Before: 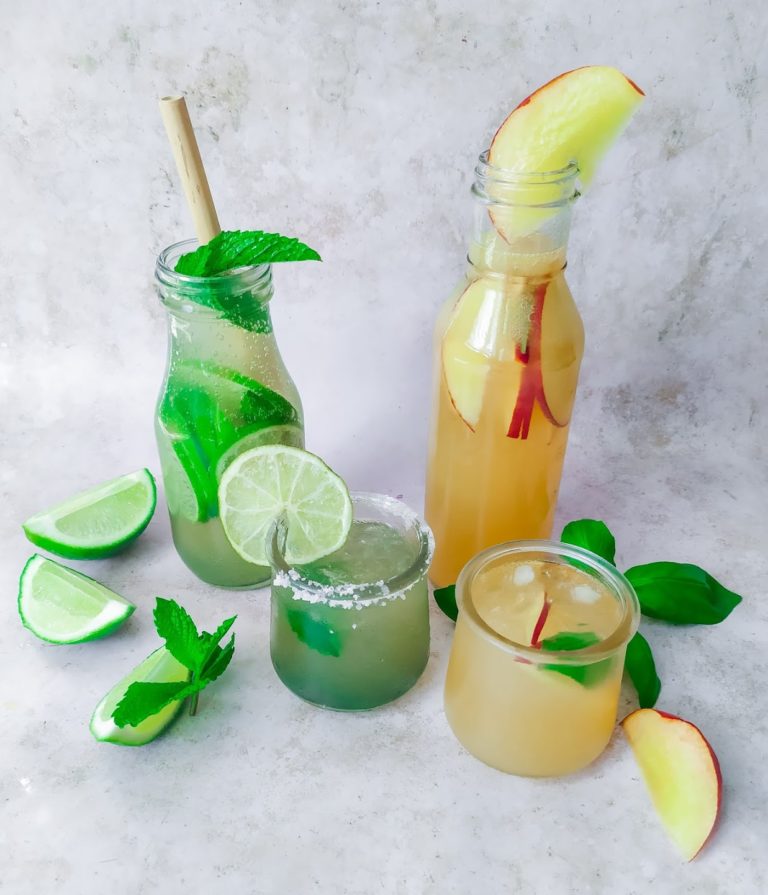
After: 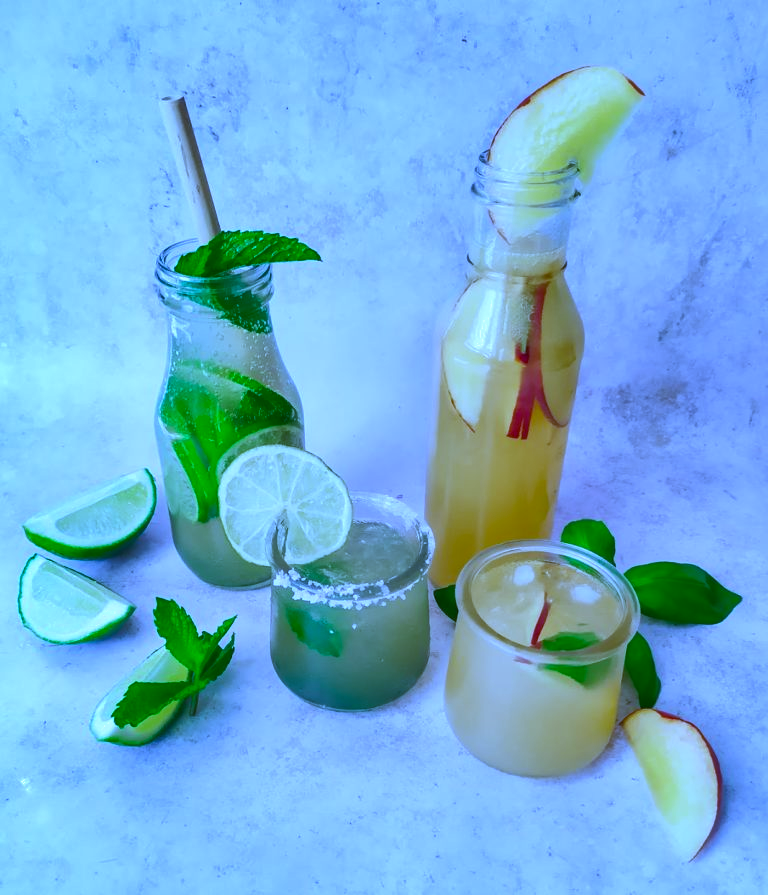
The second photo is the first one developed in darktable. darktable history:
white balance: red 0.766, blue 1.537
shadows and highlights: low approximation 0.01, soften with gaussian
